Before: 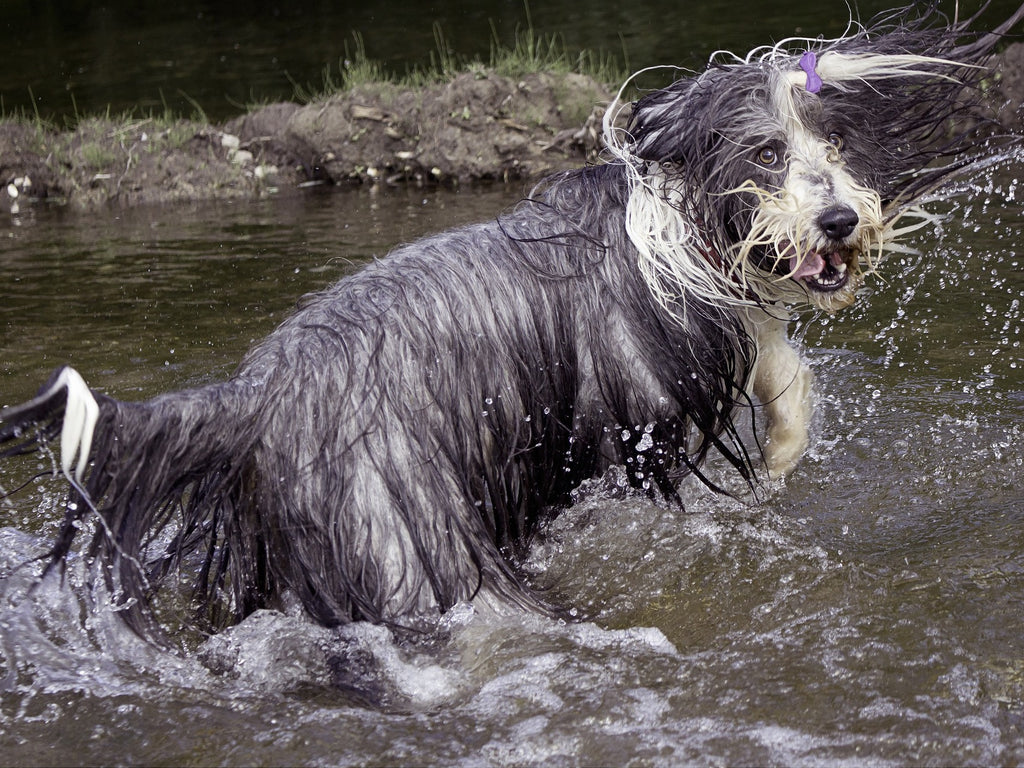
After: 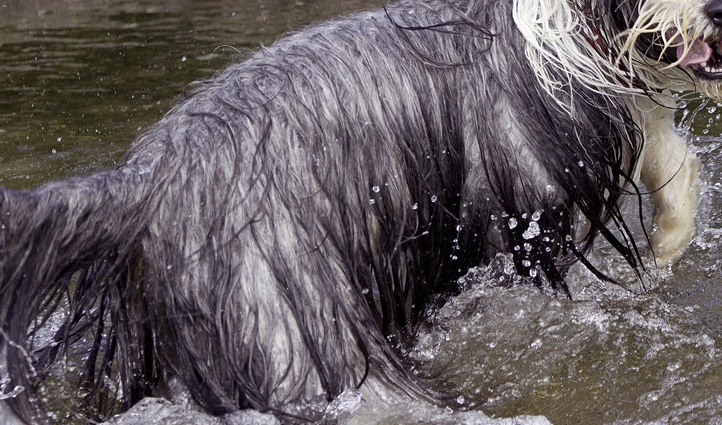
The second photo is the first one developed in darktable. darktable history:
crop: left 11.123%, top 27.61%, right 18.3%, bottom 17.034%
rotate and perspective: automatic cropping original format, crop left 0, crop top 0
tone curve: preserve colors none
